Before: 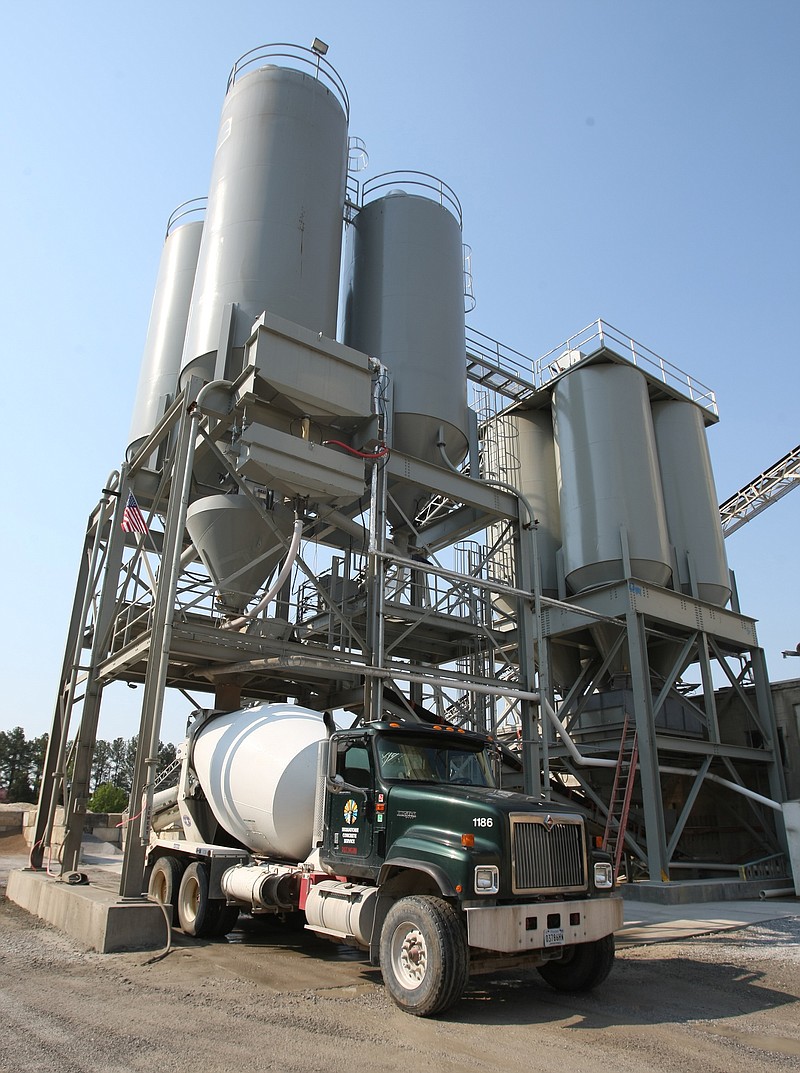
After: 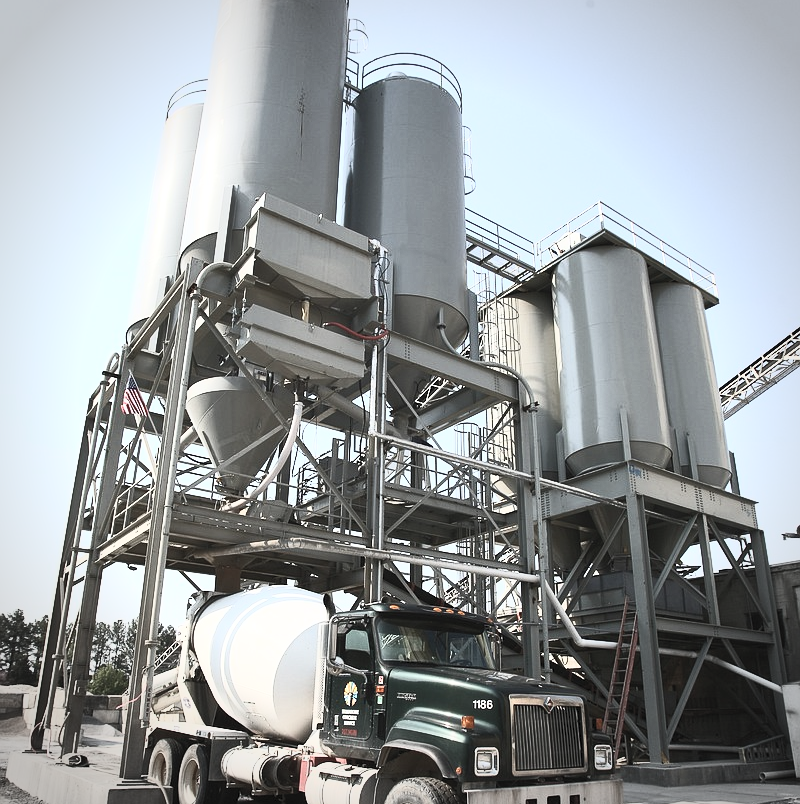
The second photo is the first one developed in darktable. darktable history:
shadows and highlights: shadows -88.16, highlights -36.39, soften with gaussian
contrast brightness saturation: contrast 0.562, brightness 0.577, saturation -0.332
crop: top 11.053%, bottom 13.964%
vignetting: brightness -0.447, saturation -0.691, unbound false
